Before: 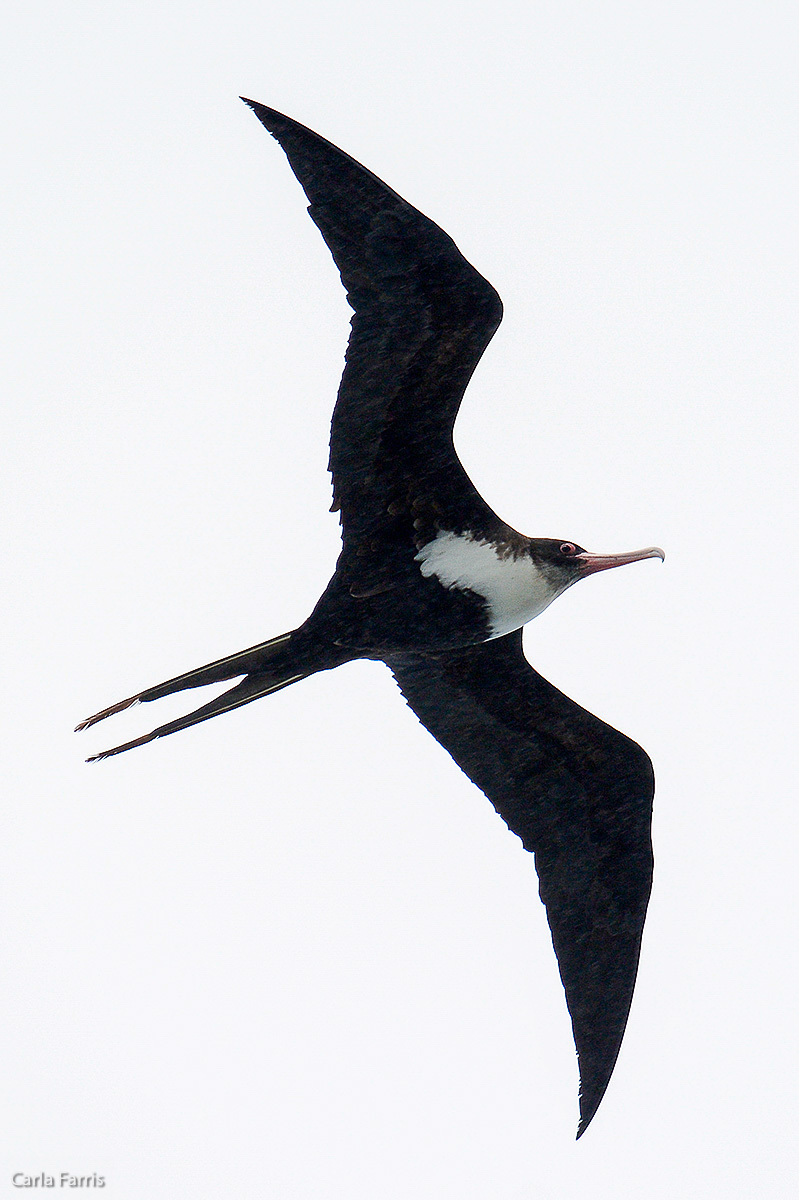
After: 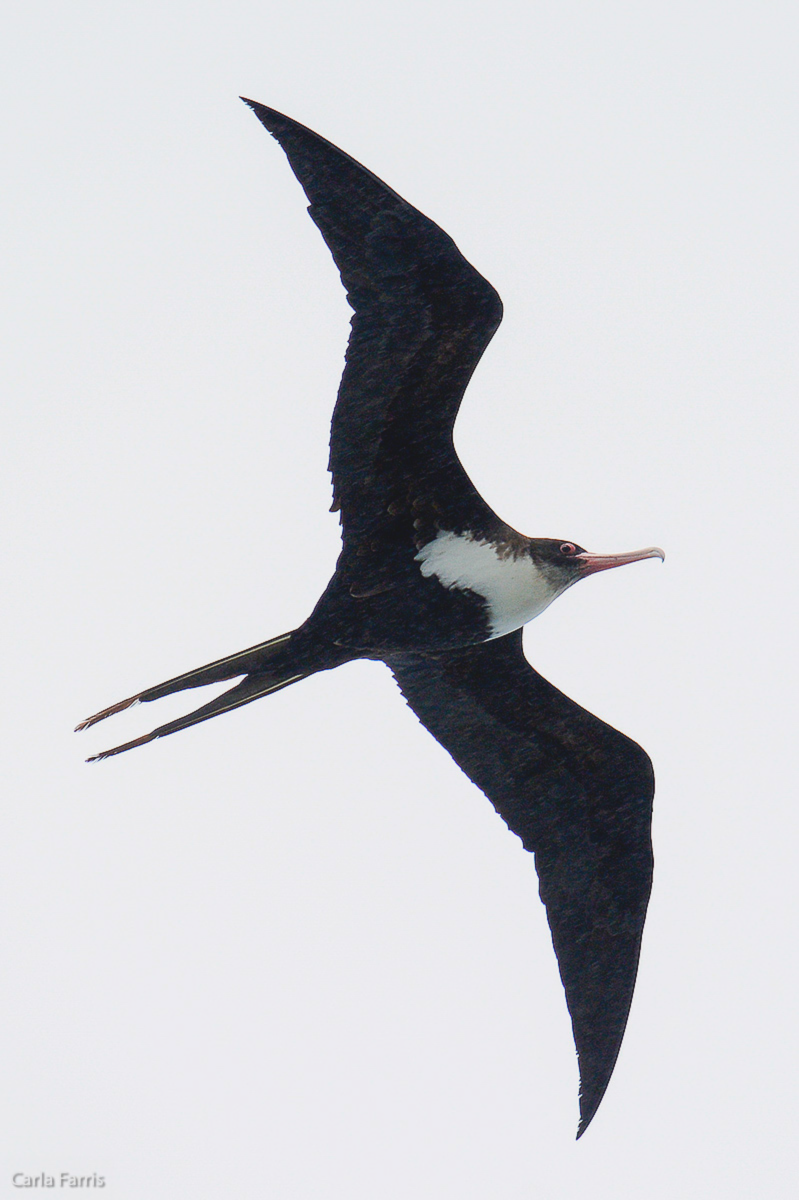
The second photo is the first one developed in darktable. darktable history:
contrast equalizer: y [[0.5, 0.488, 0.462, 0.461, 0.491, 0.5], [0.5 ×6], [0.5 ×6], [0 ×6], [0 ×6]]
lowpass: radius 0.5, unbound 0
contrast brightness saturation: contrast -0.1, brightness 0.05, saturation 0.08
